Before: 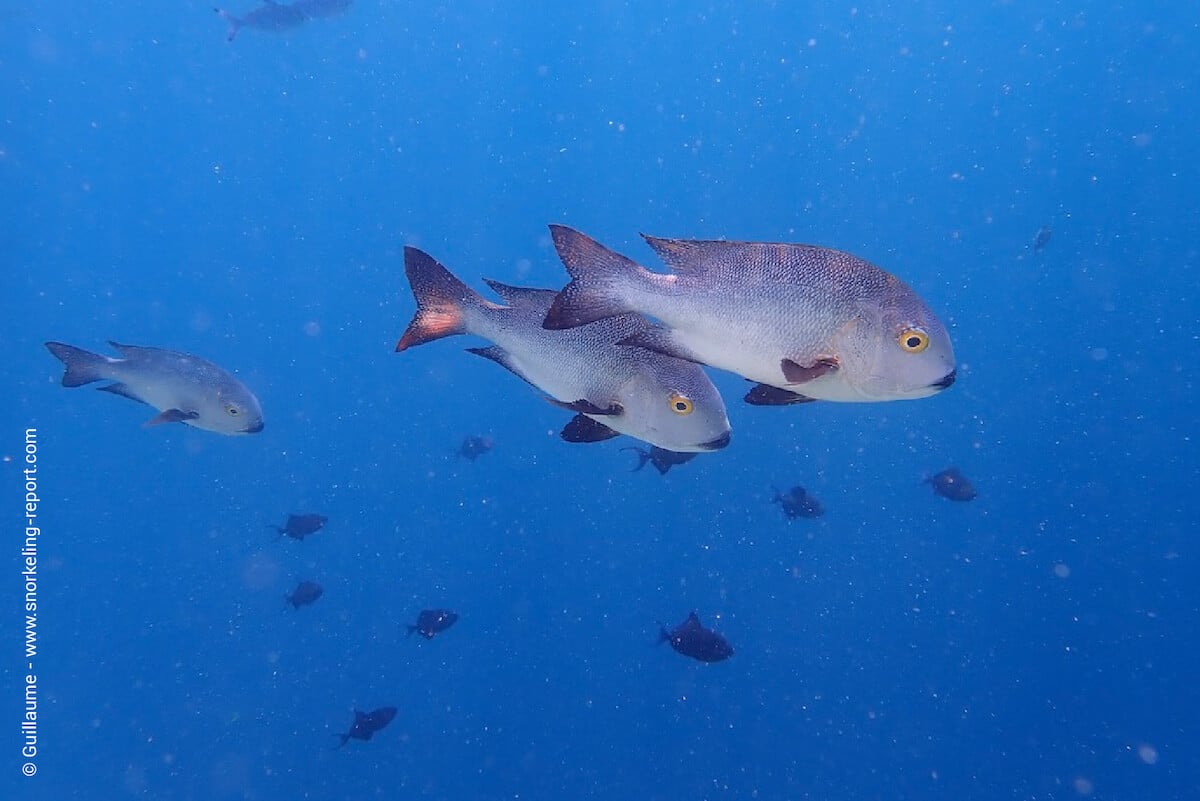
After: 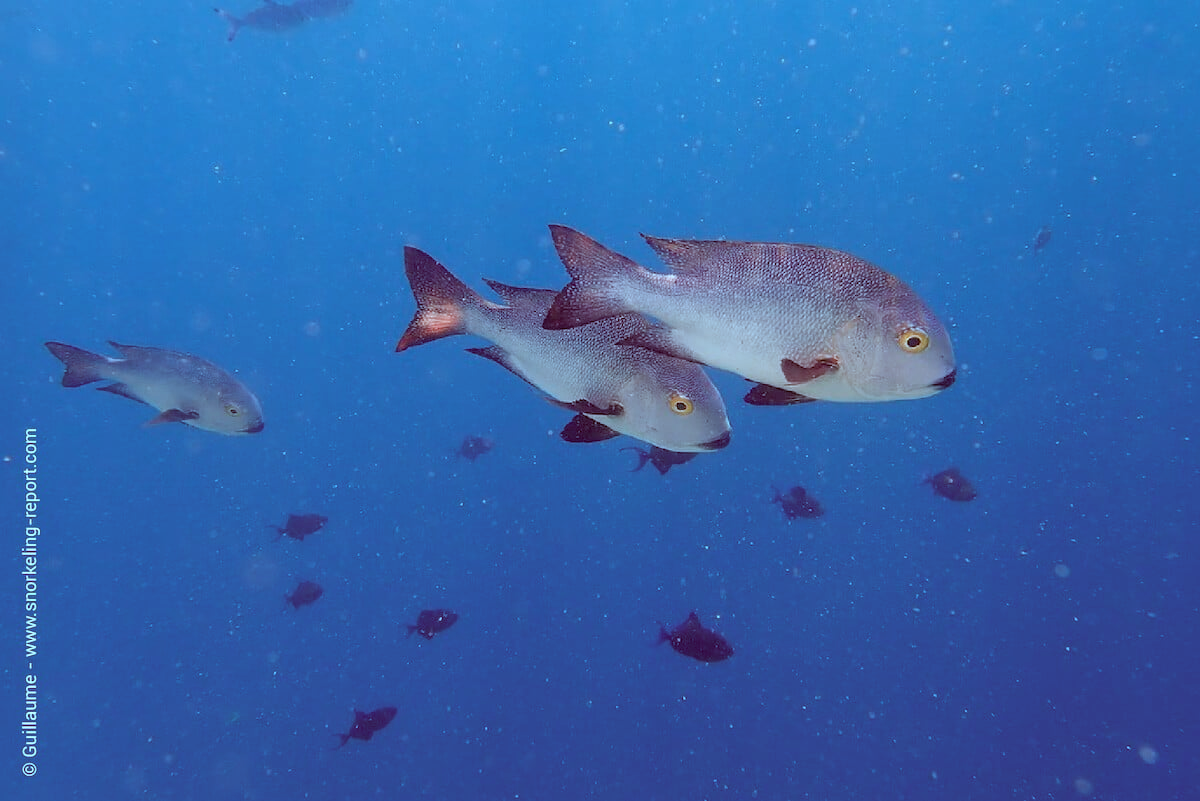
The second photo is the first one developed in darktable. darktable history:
tone equalizer: -8 EV -1.82 EV, -7 EV -1.18 EV, -6 EV -1.64 EV
color balance rgb: shadows lift › luminance -20.316%, perceptual saturation grading › global saturation 20%, perceptual saturation grading › highlights -49.918%, perceptual saturation grading › shadows 25.915%
levels: levels [0, 0.492, 0.984]
color correction: highlights a* -14.28, highlights b* -16.57, shadows a* 10.34, shadows b* 28.88
